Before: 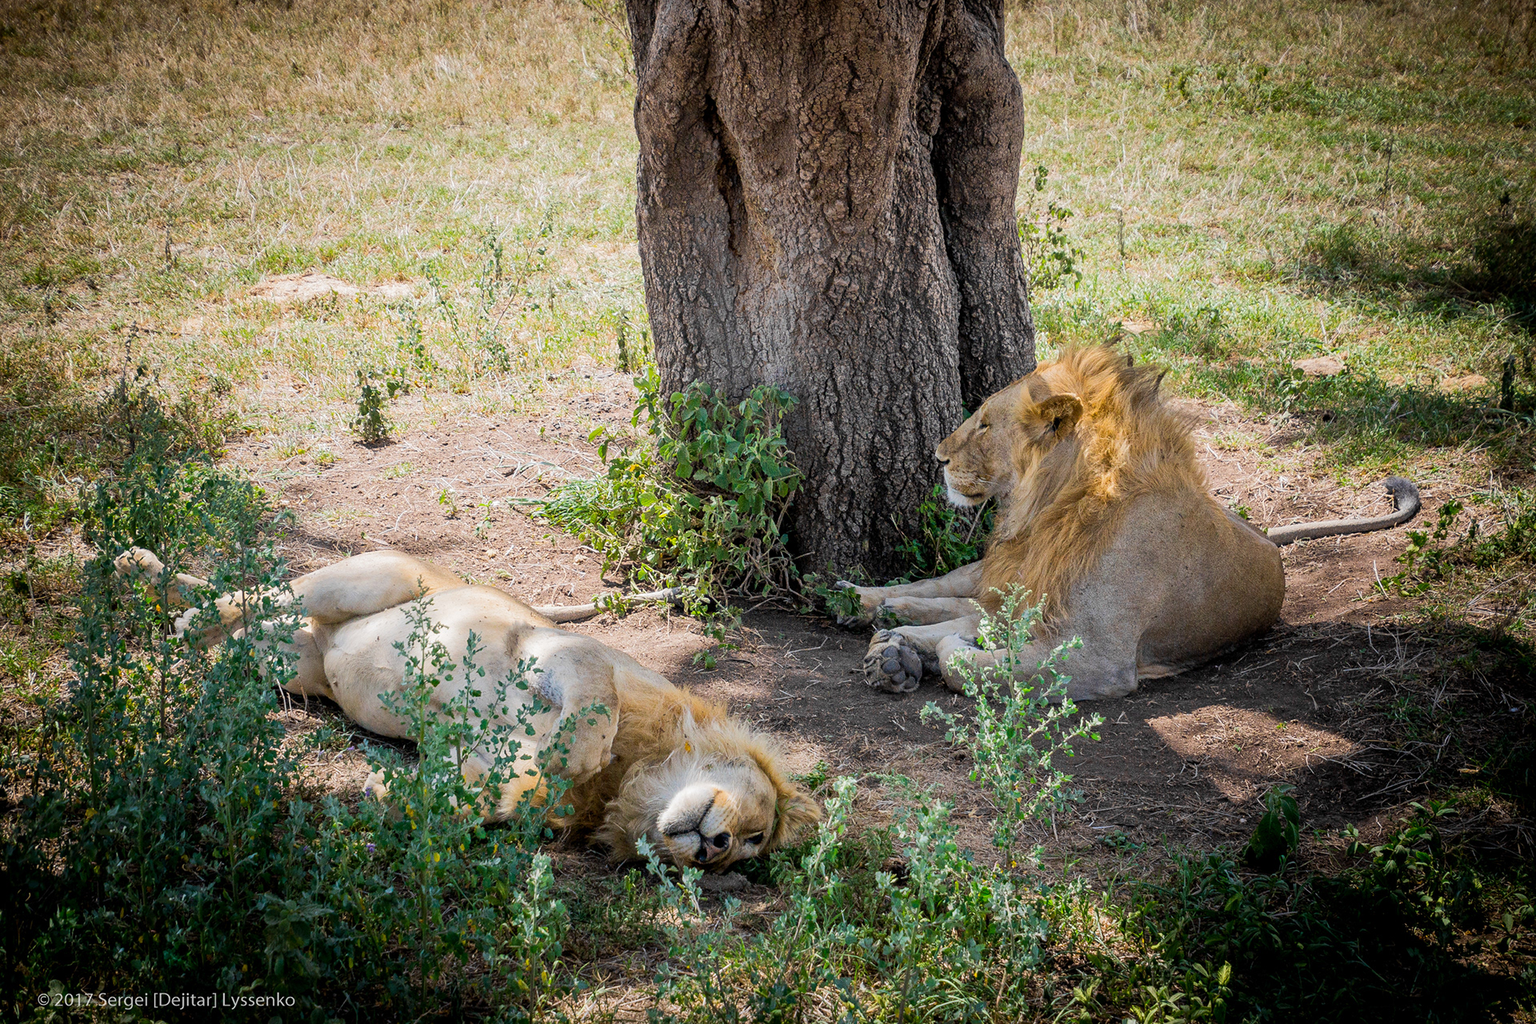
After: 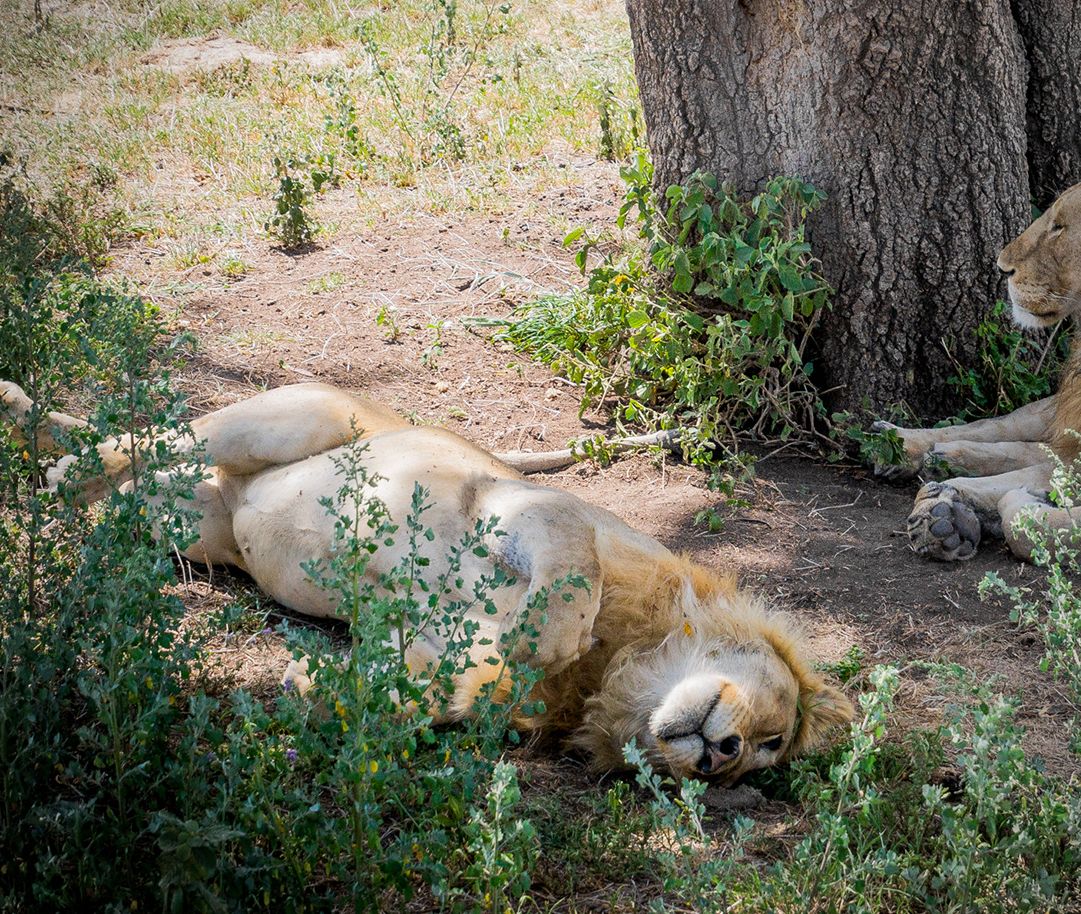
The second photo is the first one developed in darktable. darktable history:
vignetting: fall-off radius 60.92%
crop: left 8.966%, top 23.852%, right 34.699%, bottom 4.703%
